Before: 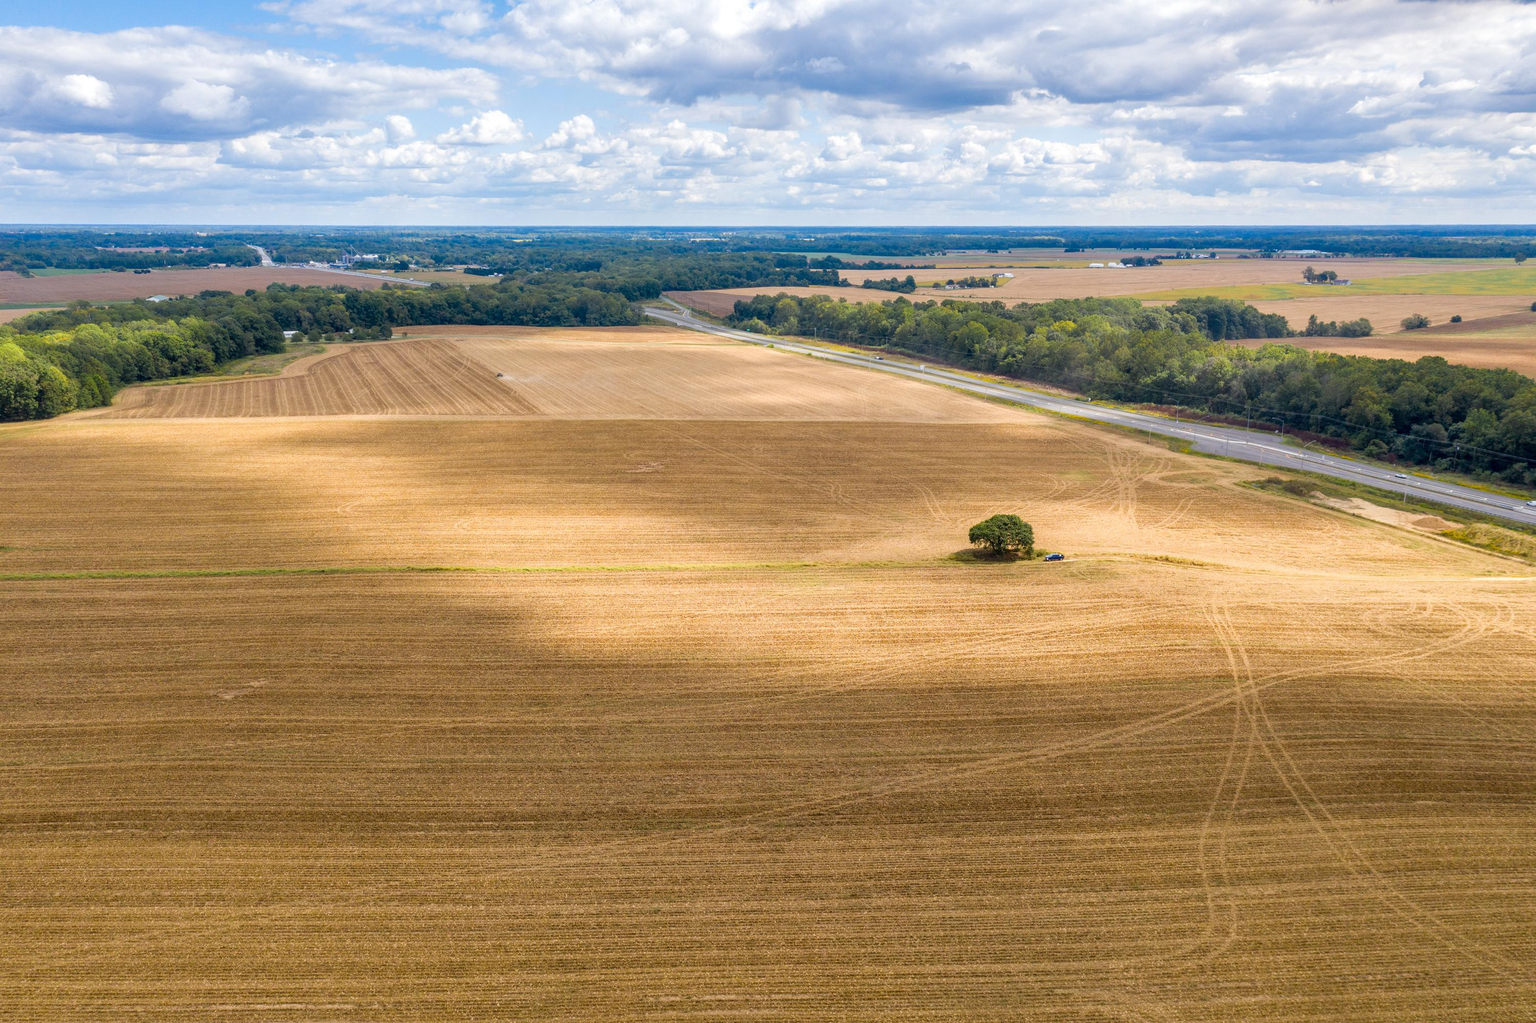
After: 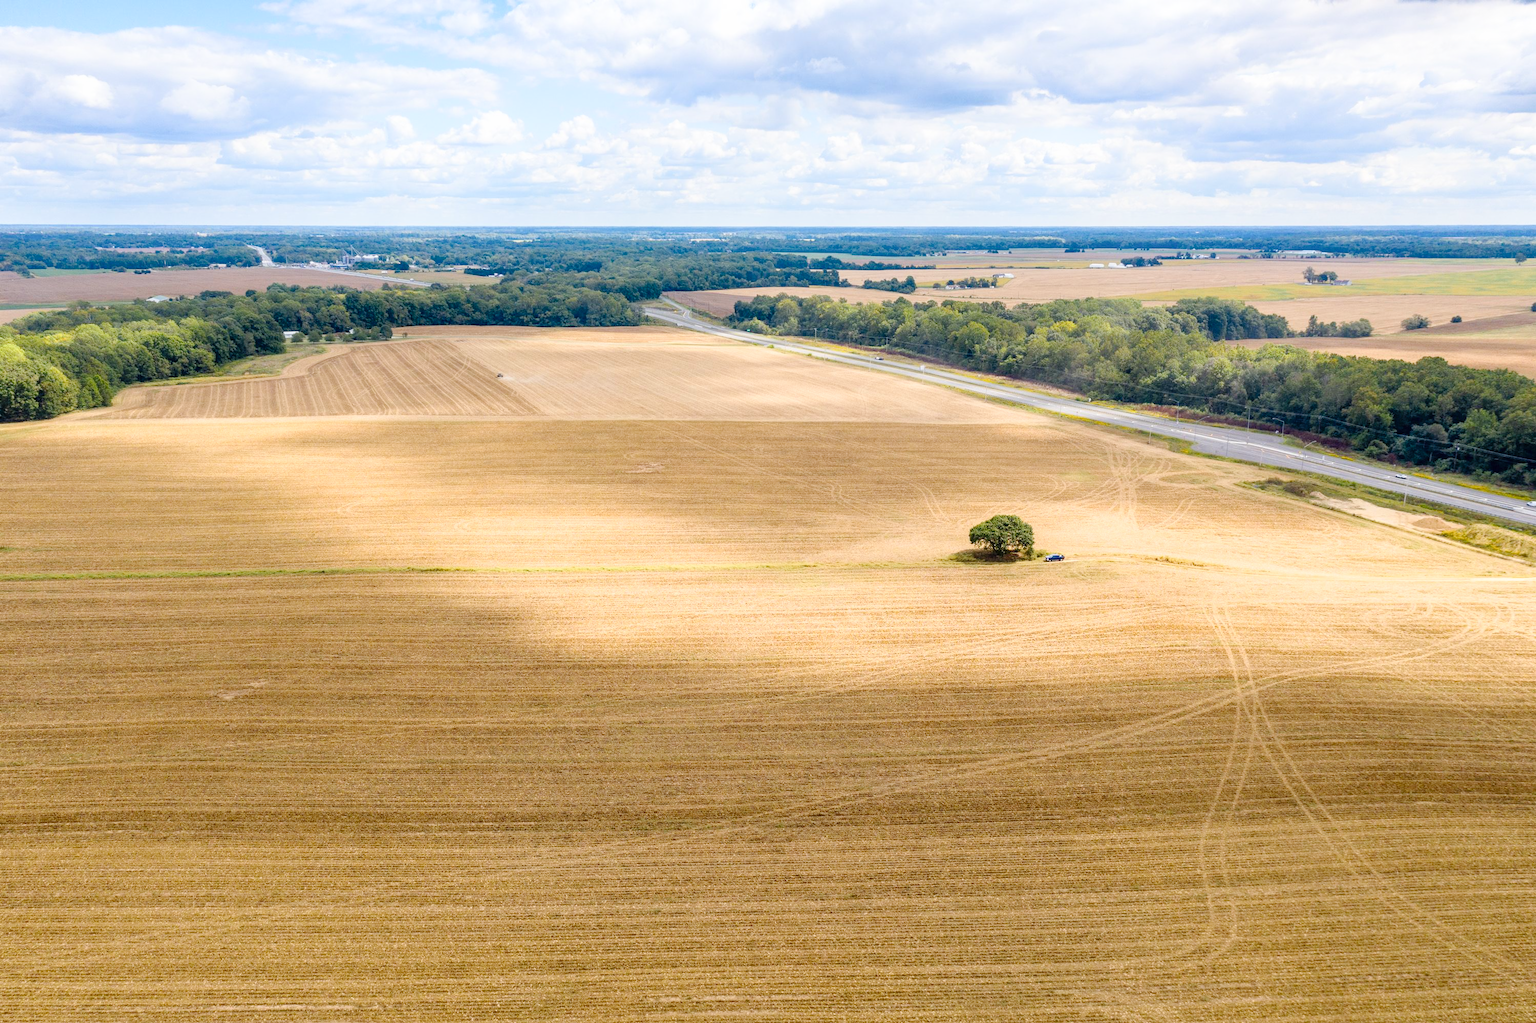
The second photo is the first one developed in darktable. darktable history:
local contrast: mode bilateral grid, contrast 99, coarseness 100, detail 95%, midtone range 0.2
tone curve: curves: ch0 [(0, 0) (0.051, 0.047) (0.102, 0.099) (0.228, 0.275) (0.432, 0.535) (0.695, 0.778) (0.908, 0.946) (1, 1)]; ch1 [(0, 0) (0.339, 0.298) (0.402, 0.363) (0.453, 0.421) (0.483, 0.469) (0.494, 0.493) (0.504, 0.501) (0.527, 0.538) (0.563, 0.595) (0.597, 0.632) (1, 1)]; ch2 [(0, 0) (0.48, 0.48) (0.504, 0.5) (0.539, 0.554) (0.59, 0.63) (0.642, 0.684) (0.824, 0.815) (1, 1)], preserve colors none
shadows and highlights: shadows 1.23, highlights 40.72
